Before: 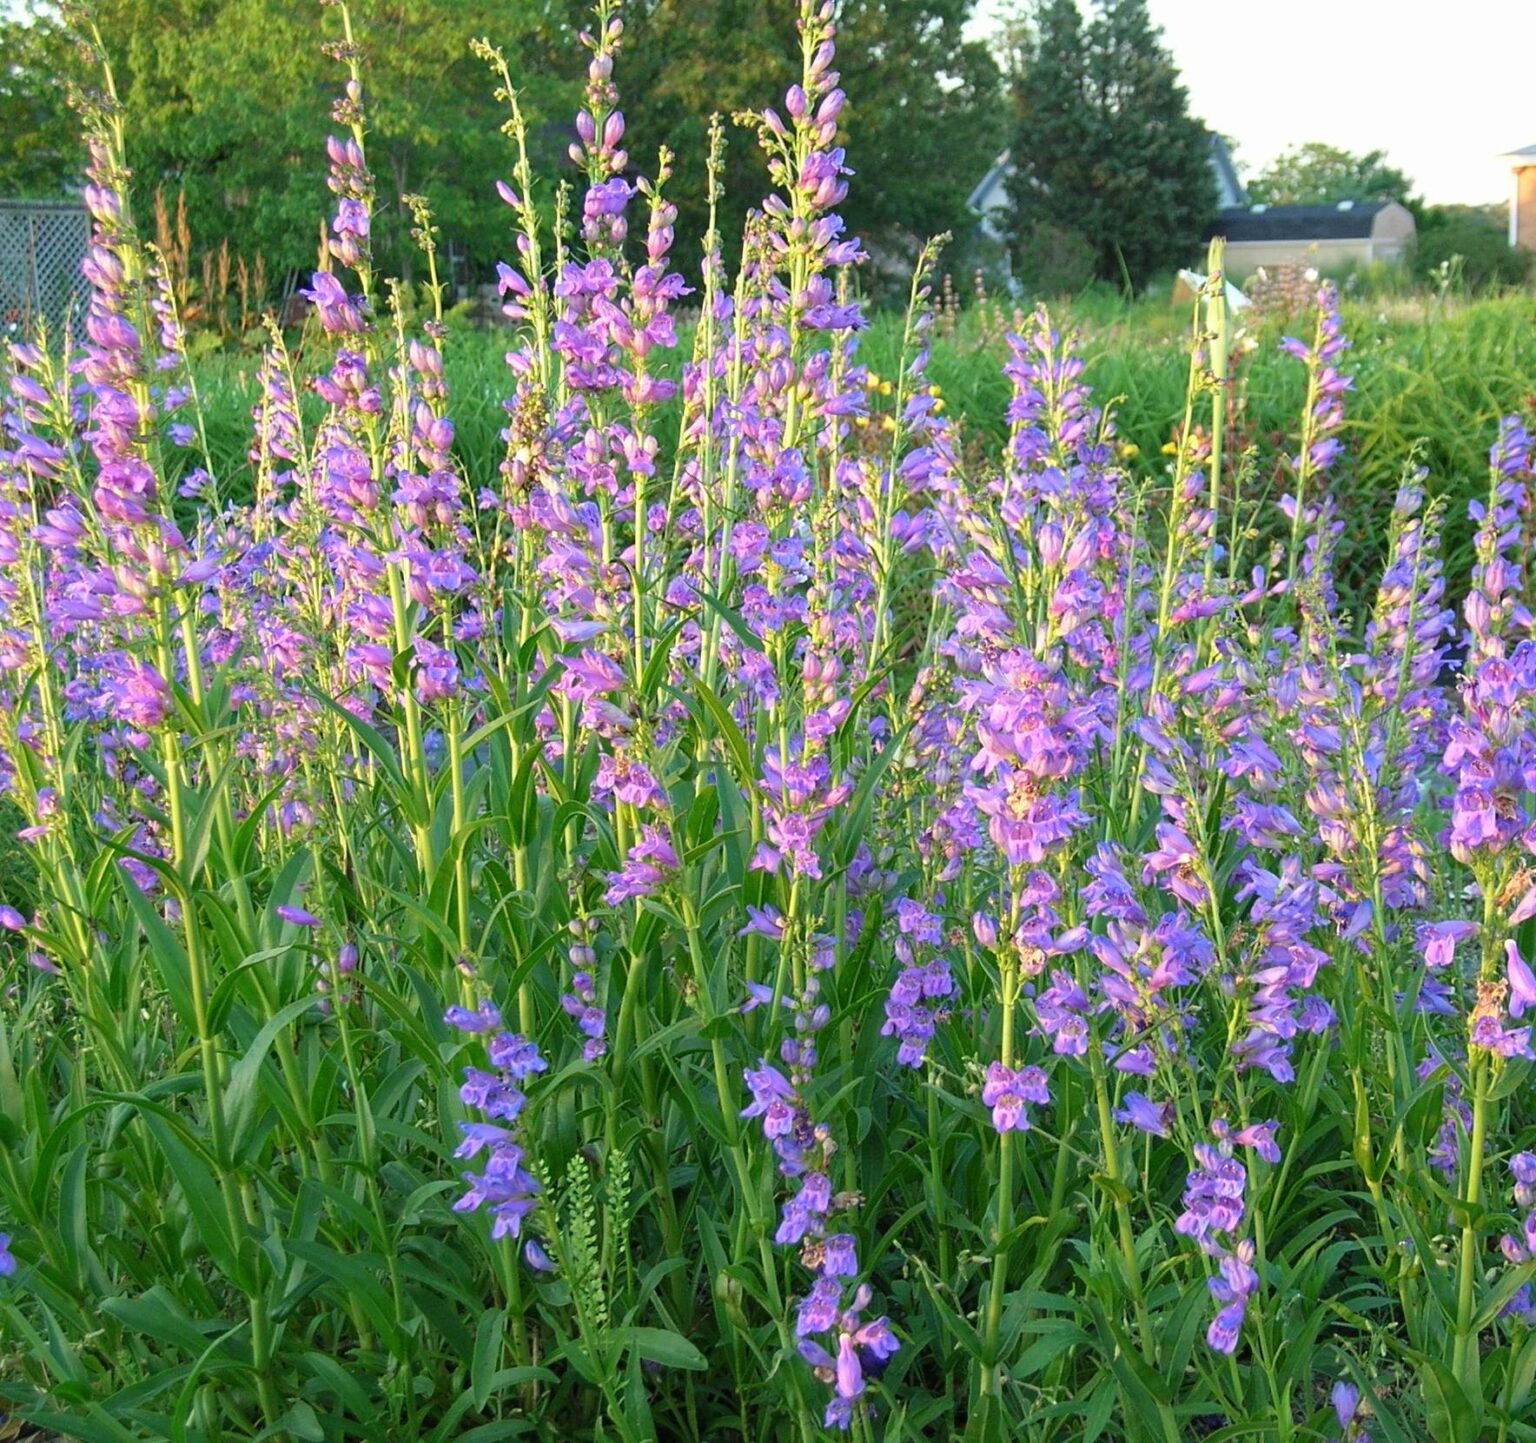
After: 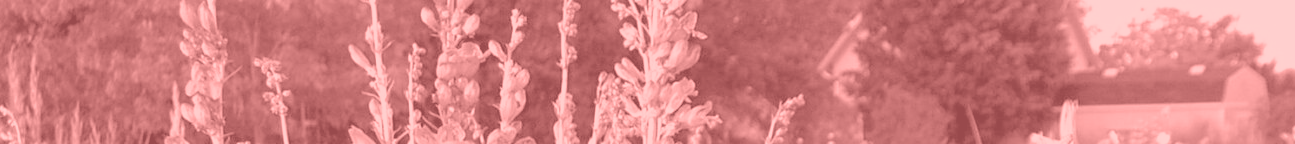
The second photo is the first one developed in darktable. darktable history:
crop and rotate: left 9.644%, top 9.491%, right 6.021%, bottom 80.509%
colorize: saturation 51%, source mix 50.67%, lightness 50.67%
color calibration: x 0.37, y 0.377, temperature 4289.93 K
base curve: curves: ch0 [(0.017, 0) (0.425, 0.441) (0.844, 0.933) (1, 1)], preserve colors none
levels: mode automatic, black 0.023%, white 99.97%, levels [0.062, 0.494, 0.925]
